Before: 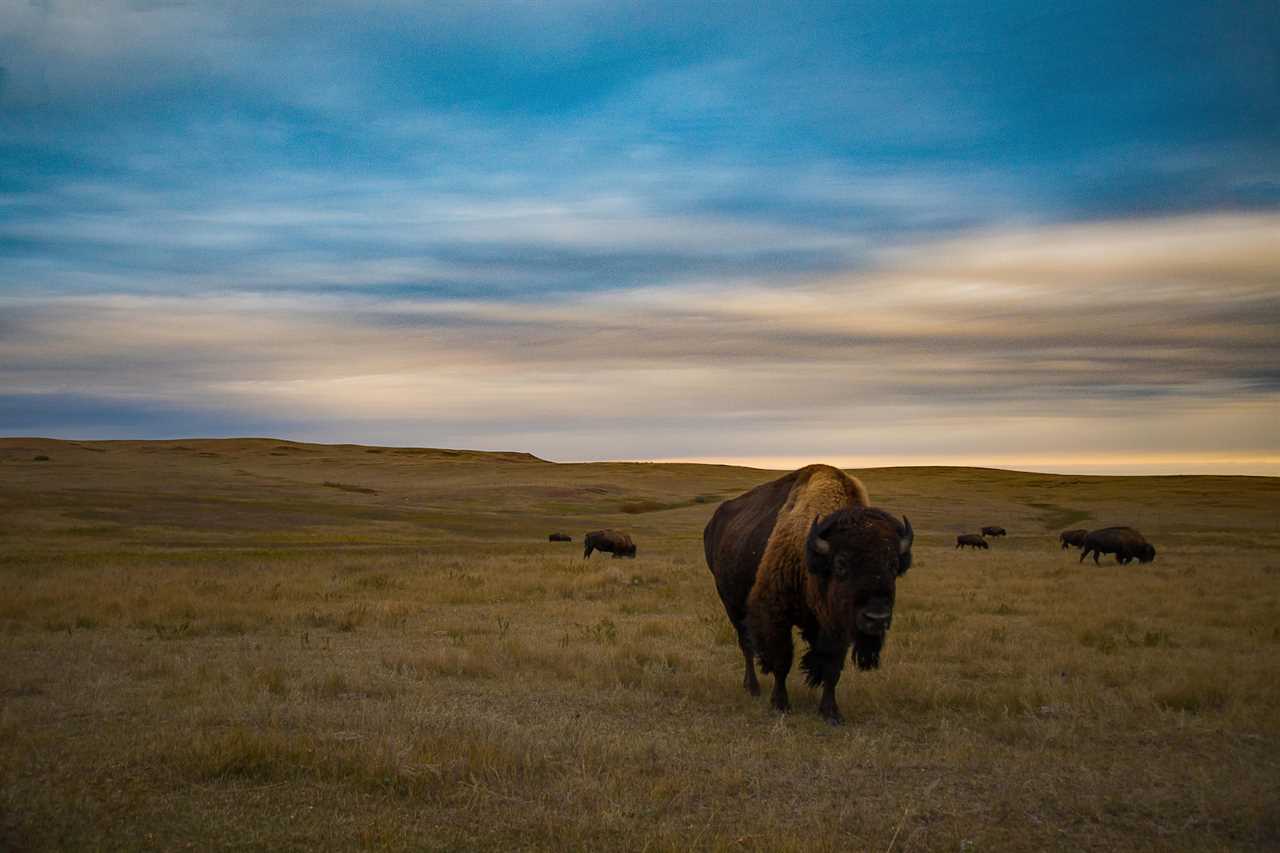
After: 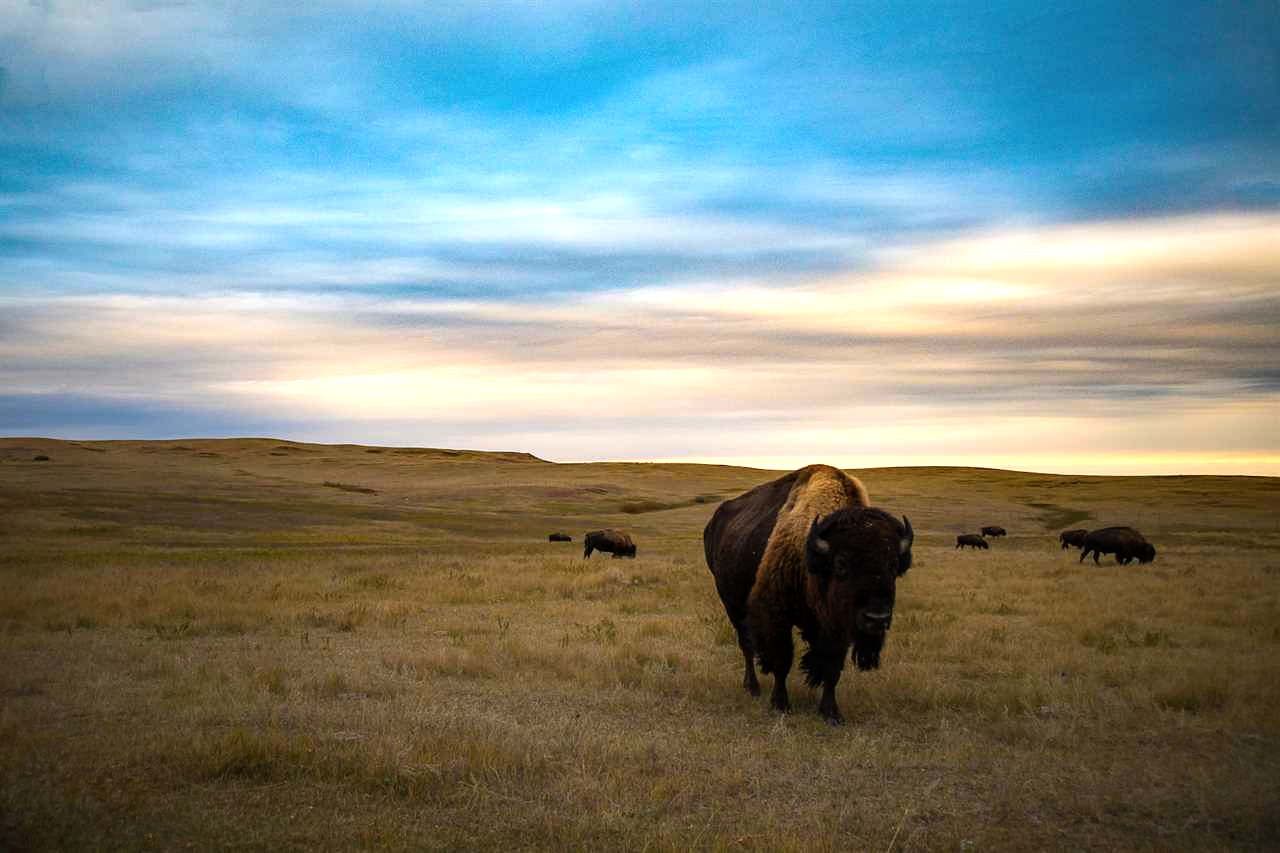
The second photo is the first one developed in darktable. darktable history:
tone equalizer: -8 EV -1.1 EV, -7 EV -1.03 EV, -6 EV -0.875 EV, -5 EV -0.595 EV, -3 EV 0.587 EV, -2 EV 0.847 EV, -1 EV 1 EV, +0 EV 1.05 EV
